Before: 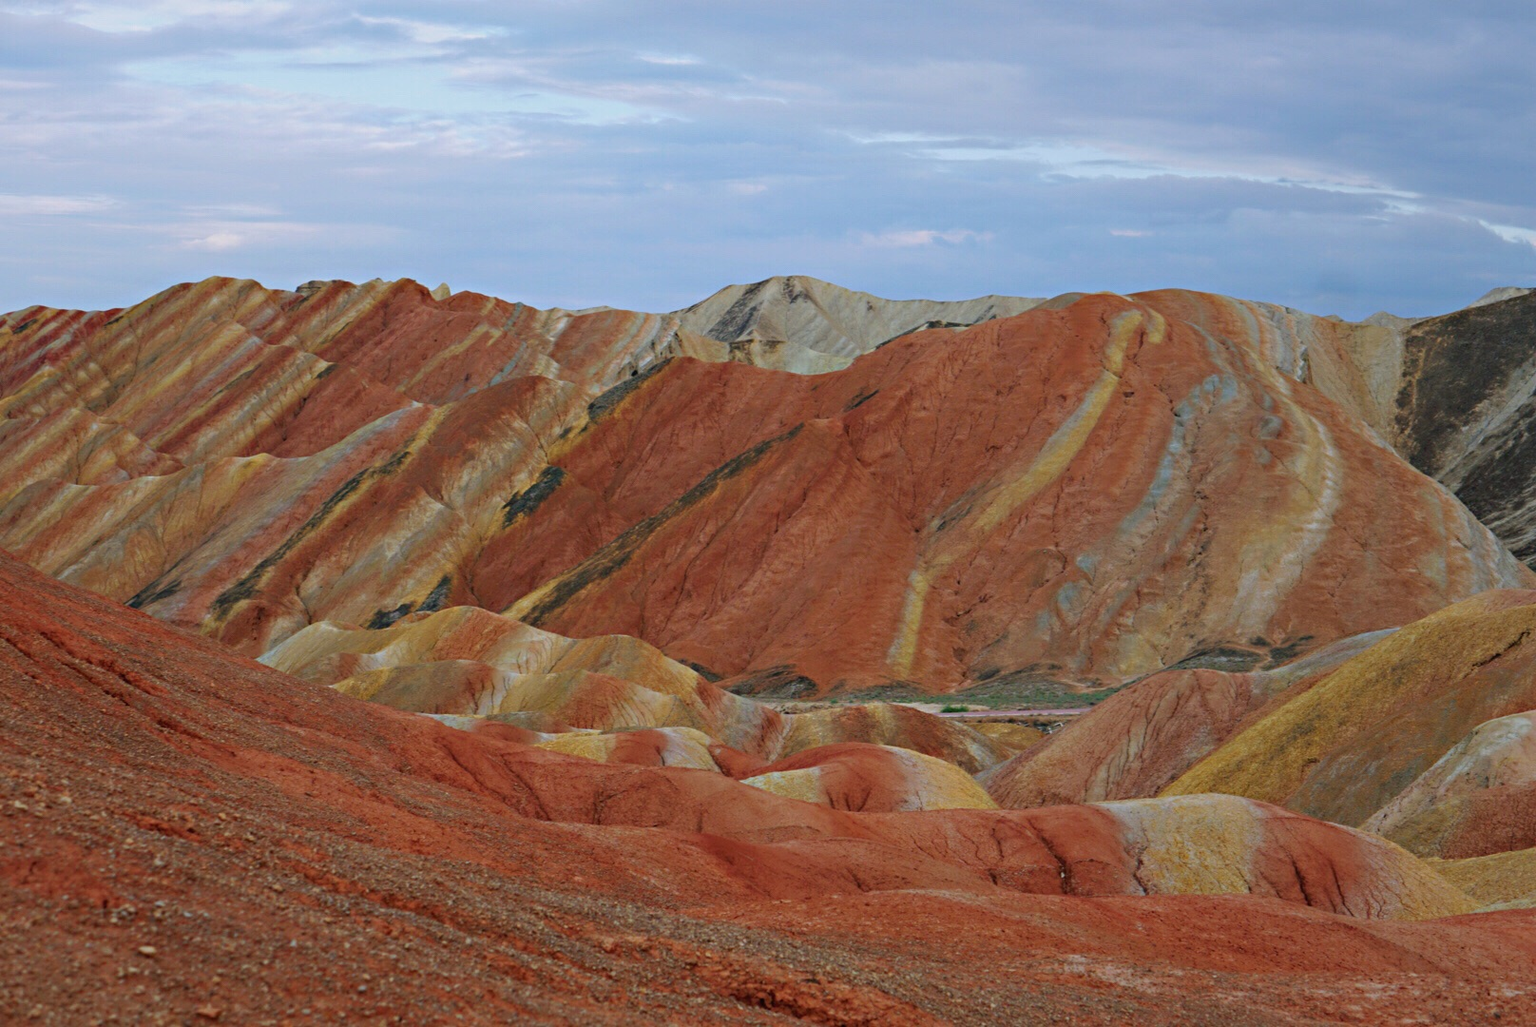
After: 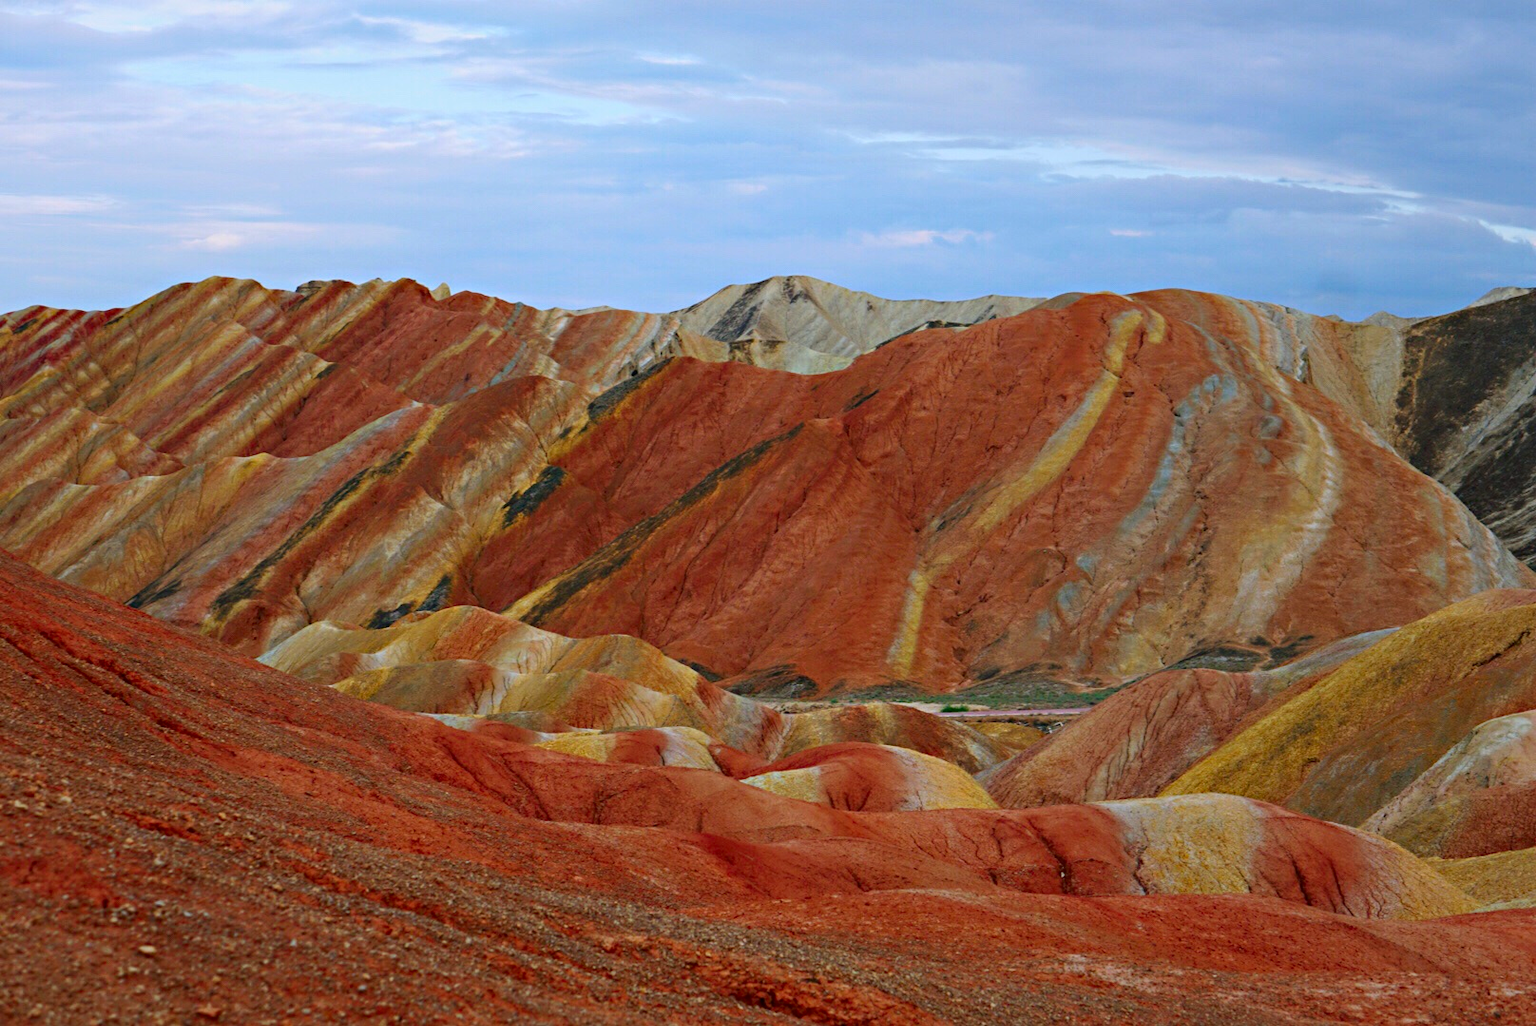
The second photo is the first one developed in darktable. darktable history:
contrast brightness saturation: contrast 0.172, saturation 0.295
